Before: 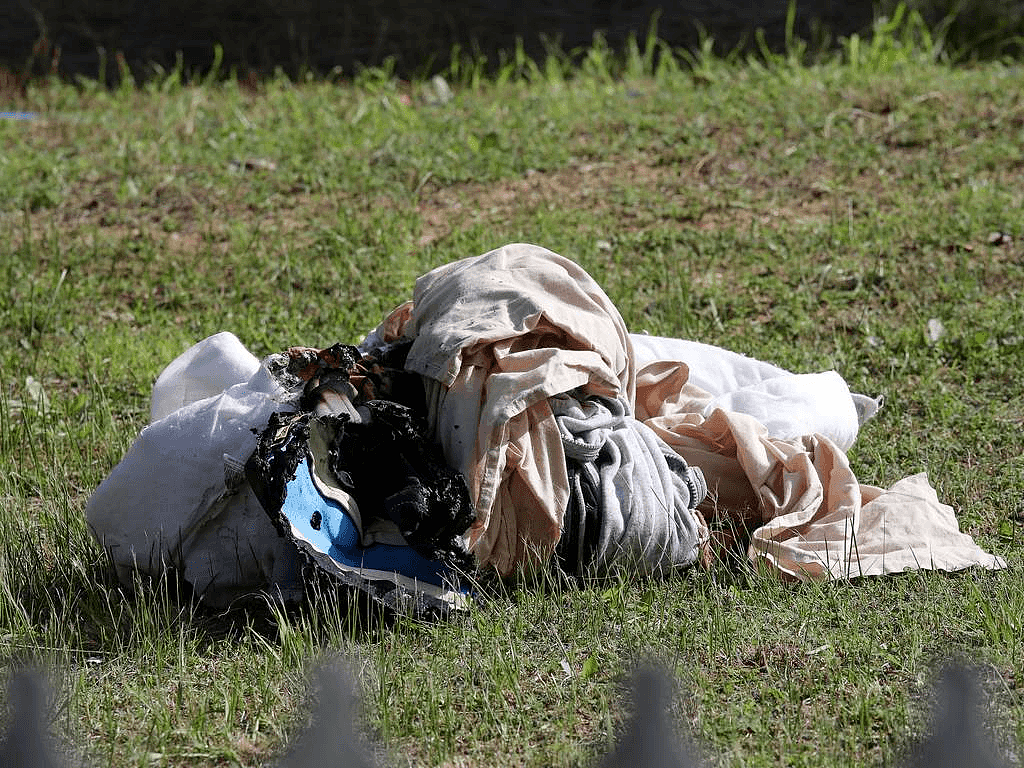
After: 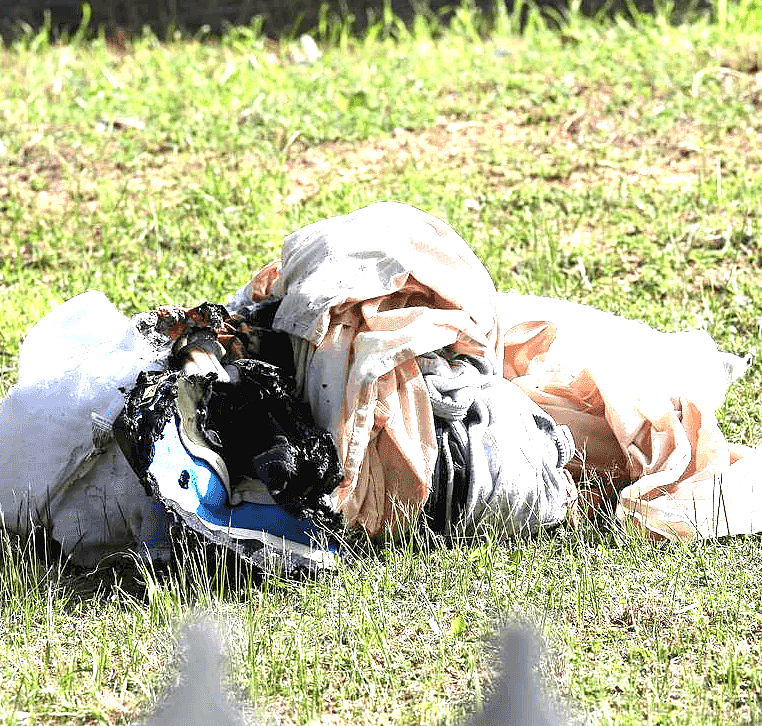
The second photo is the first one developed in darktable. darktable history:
crop and rotate: left 12.915%, top 5.427%, right 12.595%
exposure: black level correction 0, exposure 2.088 EV, compensate highlight preservation false
